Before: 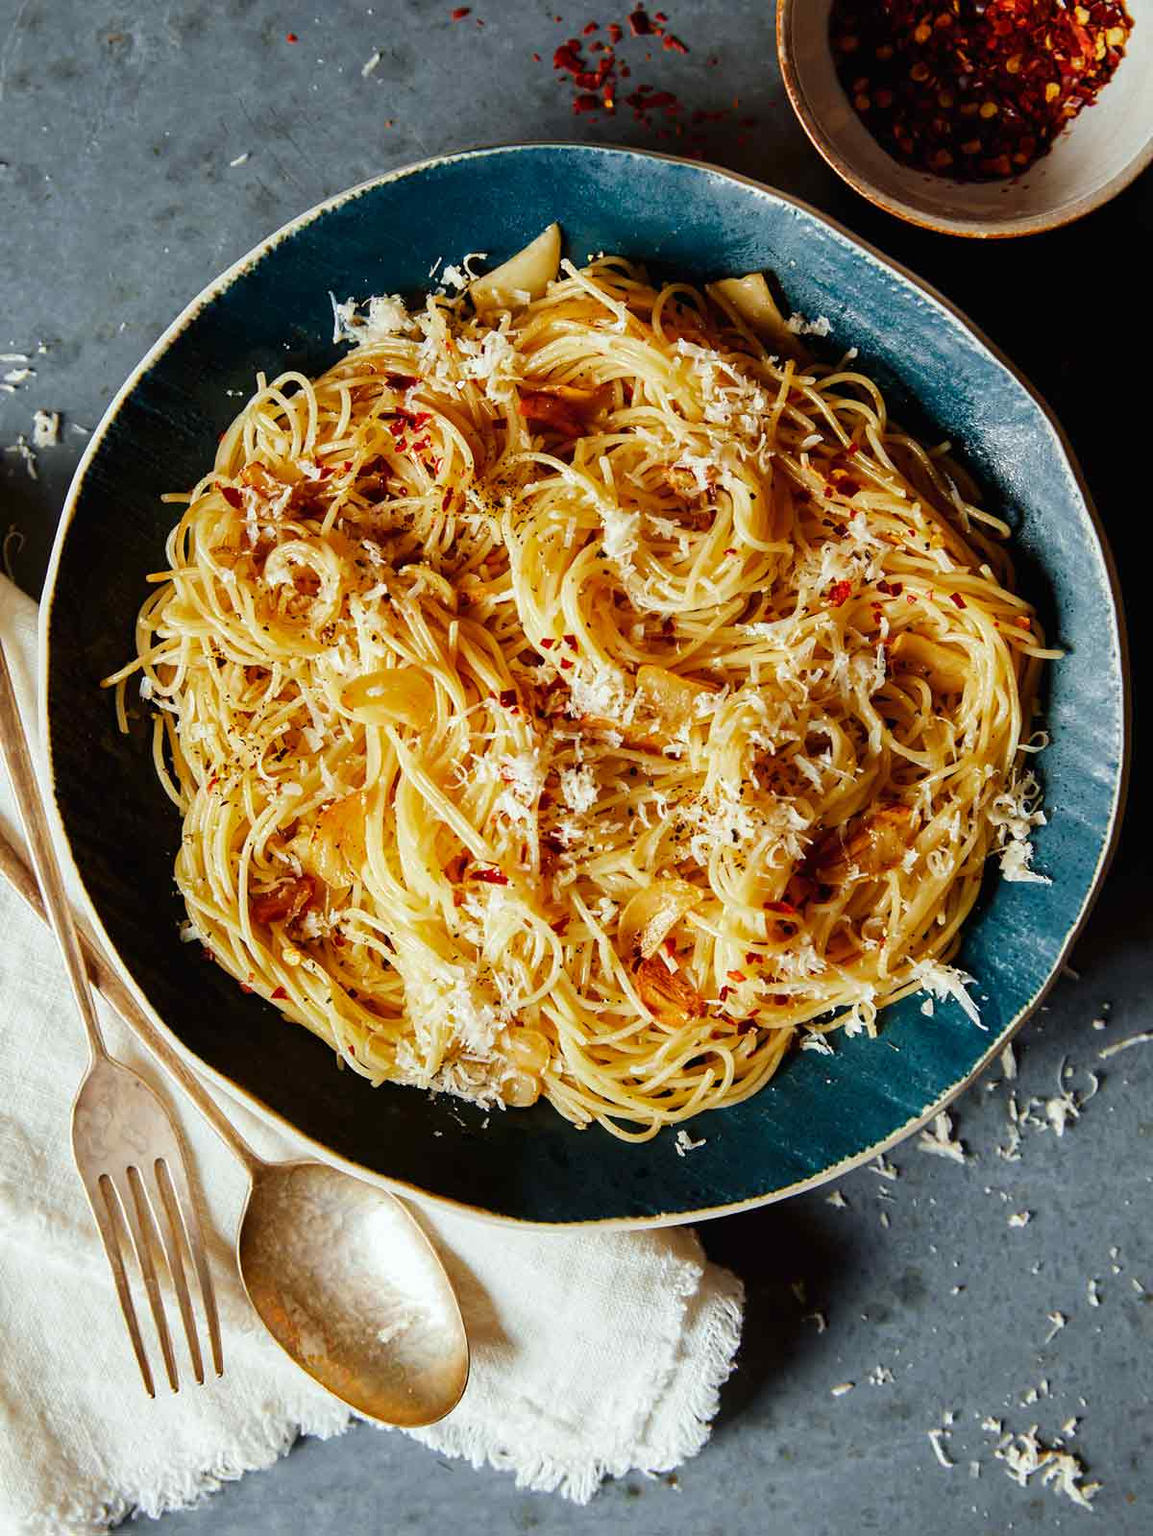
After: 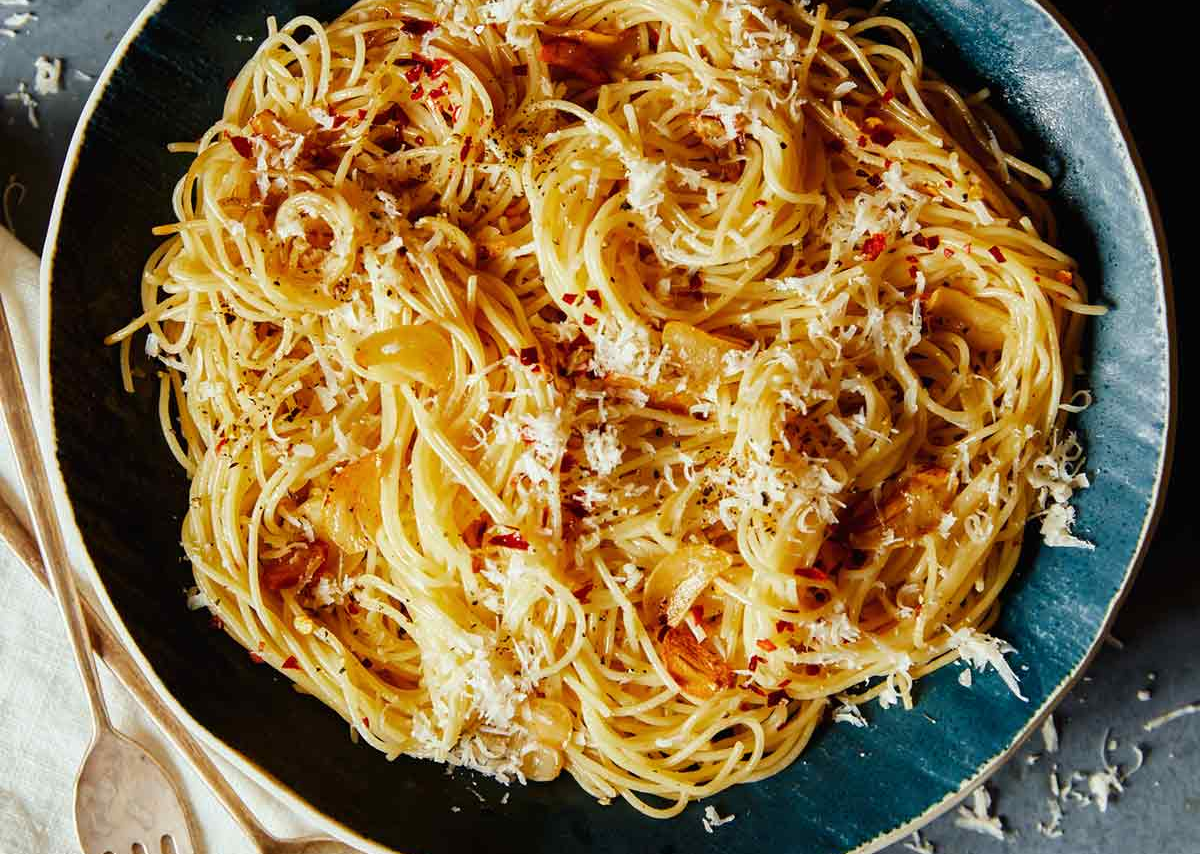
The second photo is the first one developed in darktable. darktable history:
crop and rotate: top 23.317%, bottom 23.231%
color calibration: illuminant same as pipeline (D50), adaptation XYZ, x 0.346, y 0.358, temperature 5011.85 K
